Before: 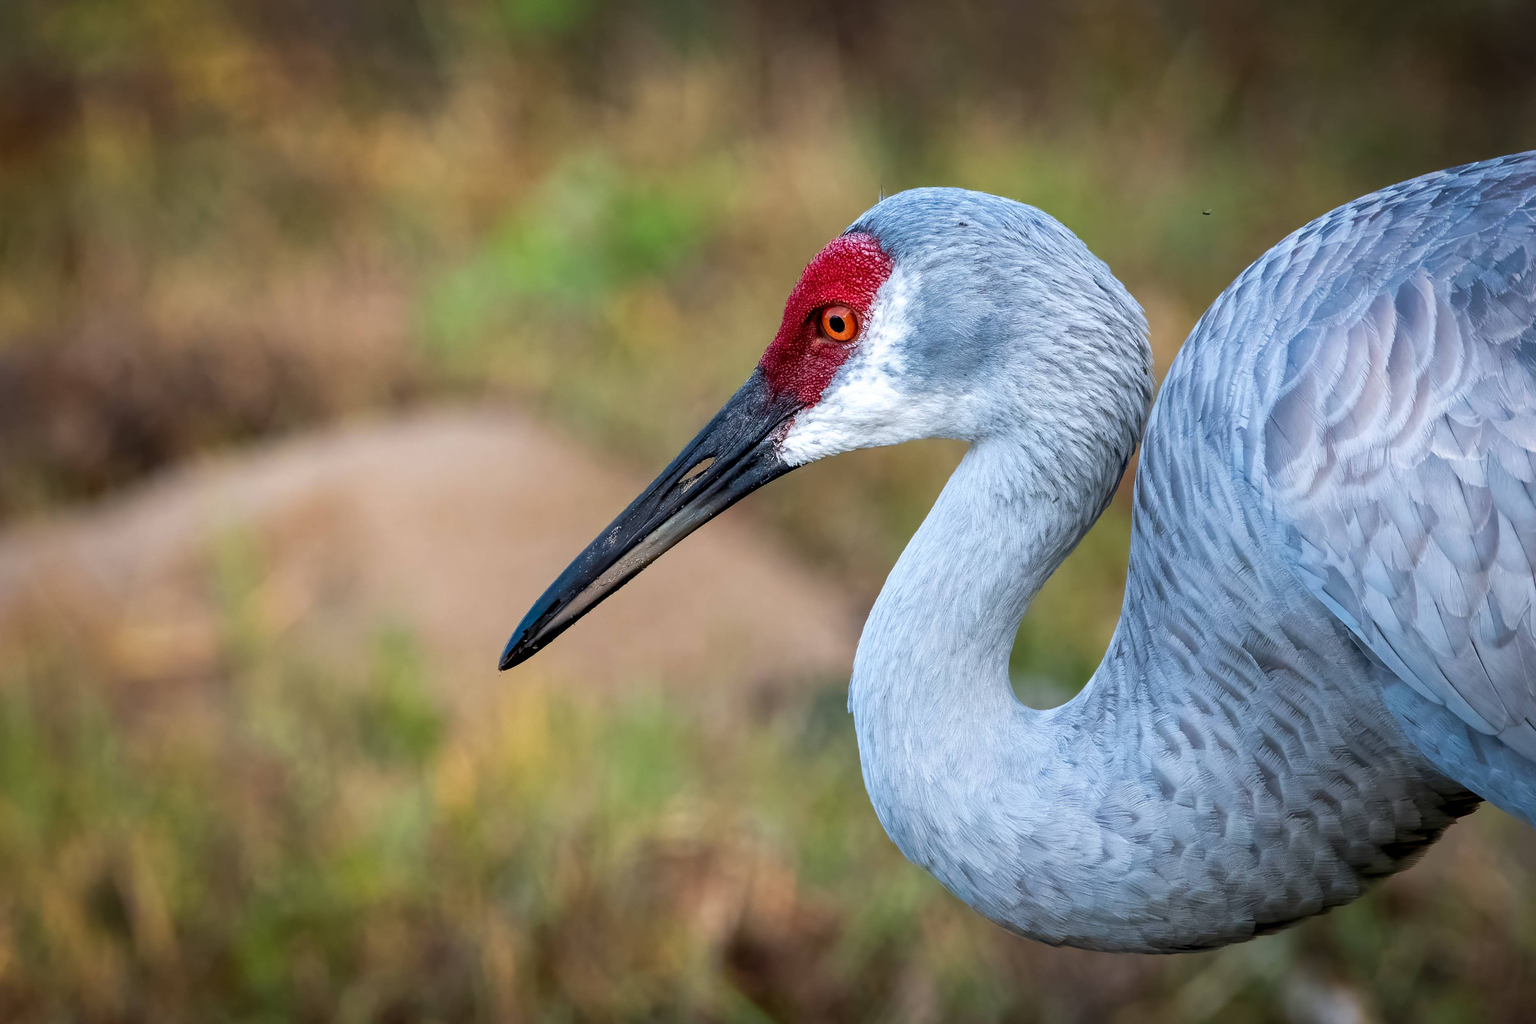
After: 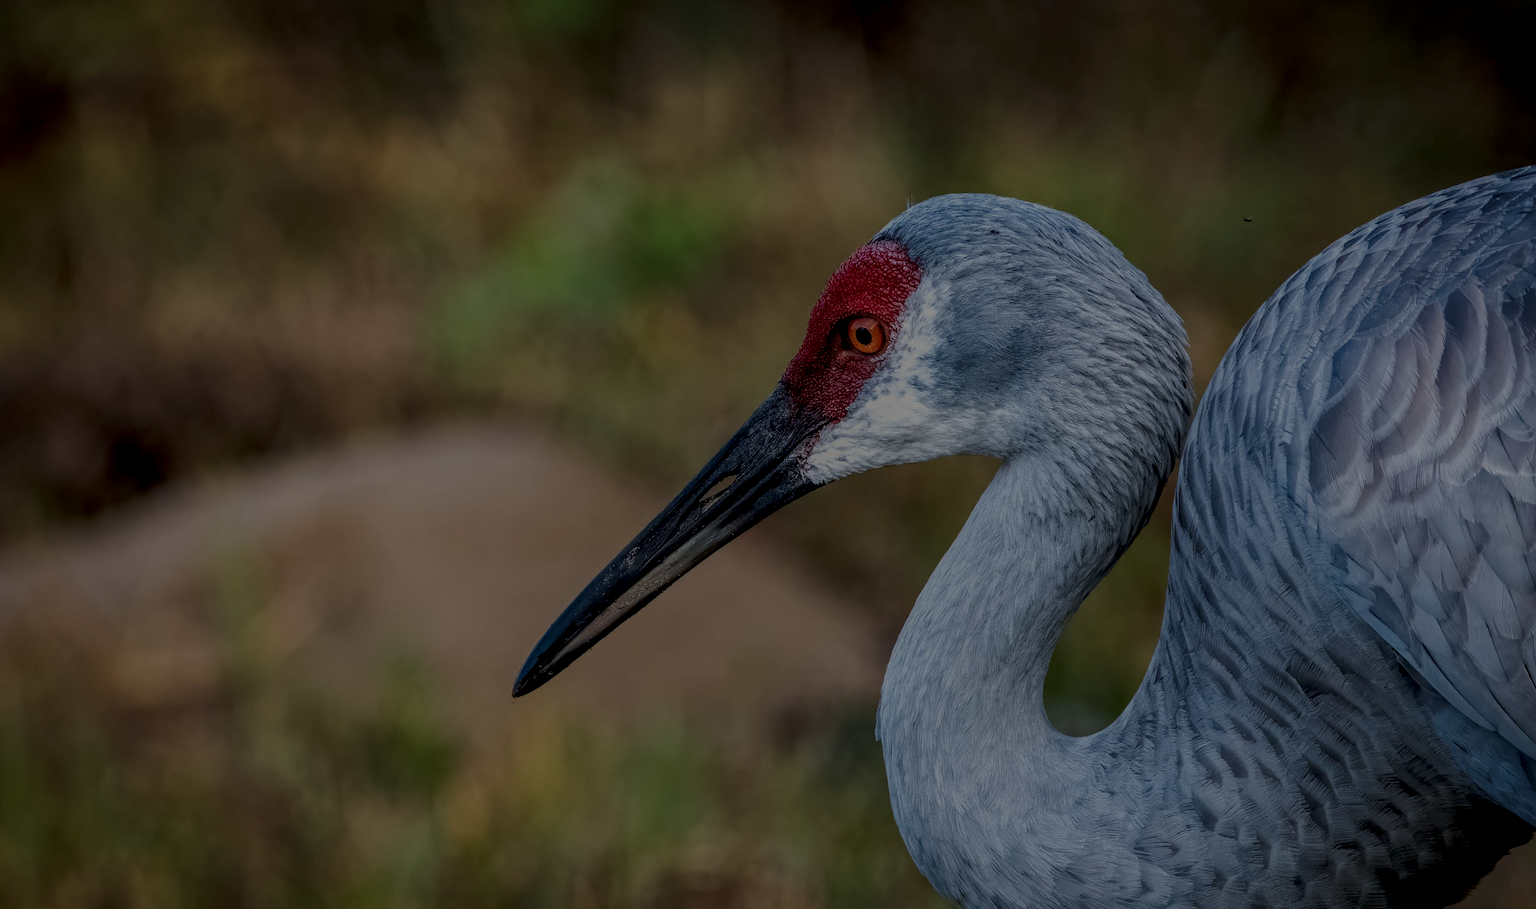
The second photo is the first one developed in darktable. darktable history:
exposure: exposure -2.407 EV, compensate highlight preservation false
crop and rotate: angle 0.119°, left 0.319%, right 3.275%, bottom 14.329%
haze removal: strength 0.132, distance 0.249, compatibility mode true, adaptive false
local contrast: highlights 75%, shadows 55%, detail 177%, midtone range 0.211
